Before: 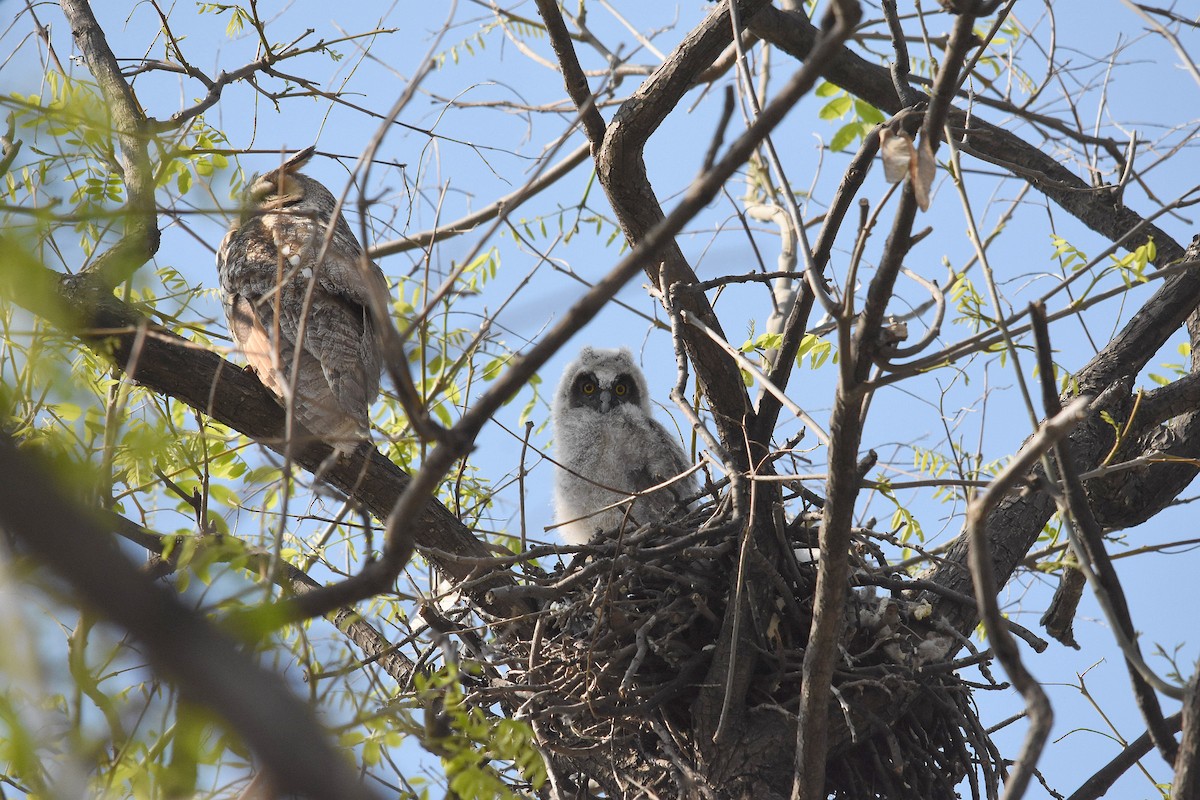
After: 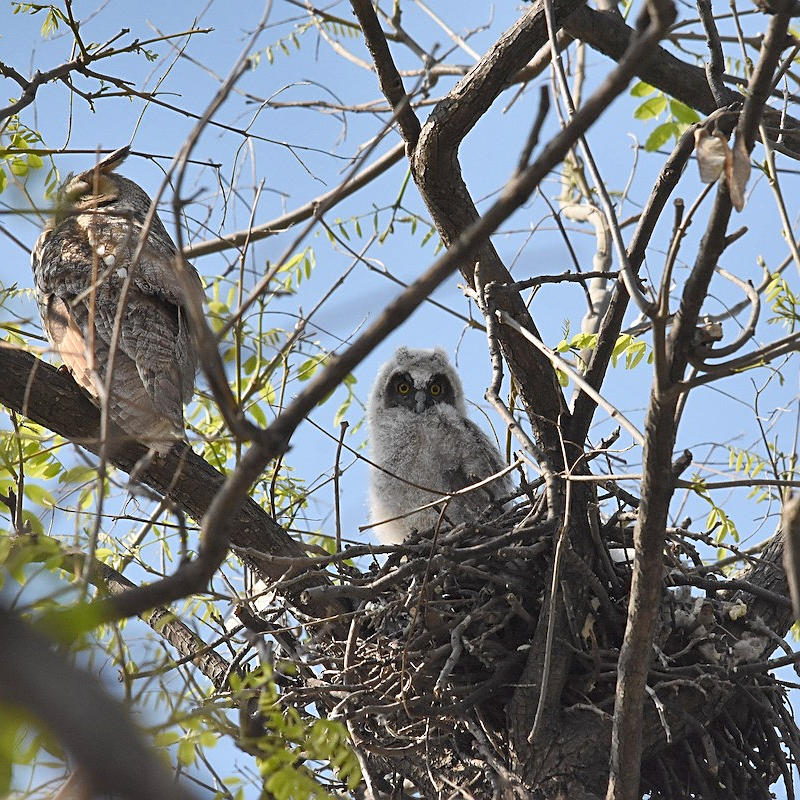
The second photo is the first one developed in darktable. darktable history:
shadows and highlights: radius 118.69, shadows 42.21, highlights -61.56, soften with gaussian
crop and rotate: left 15.446%, right 17.836%
sharpen: on, module defaults
exposure: black level correction 0.001, compensate highlight preservation false
